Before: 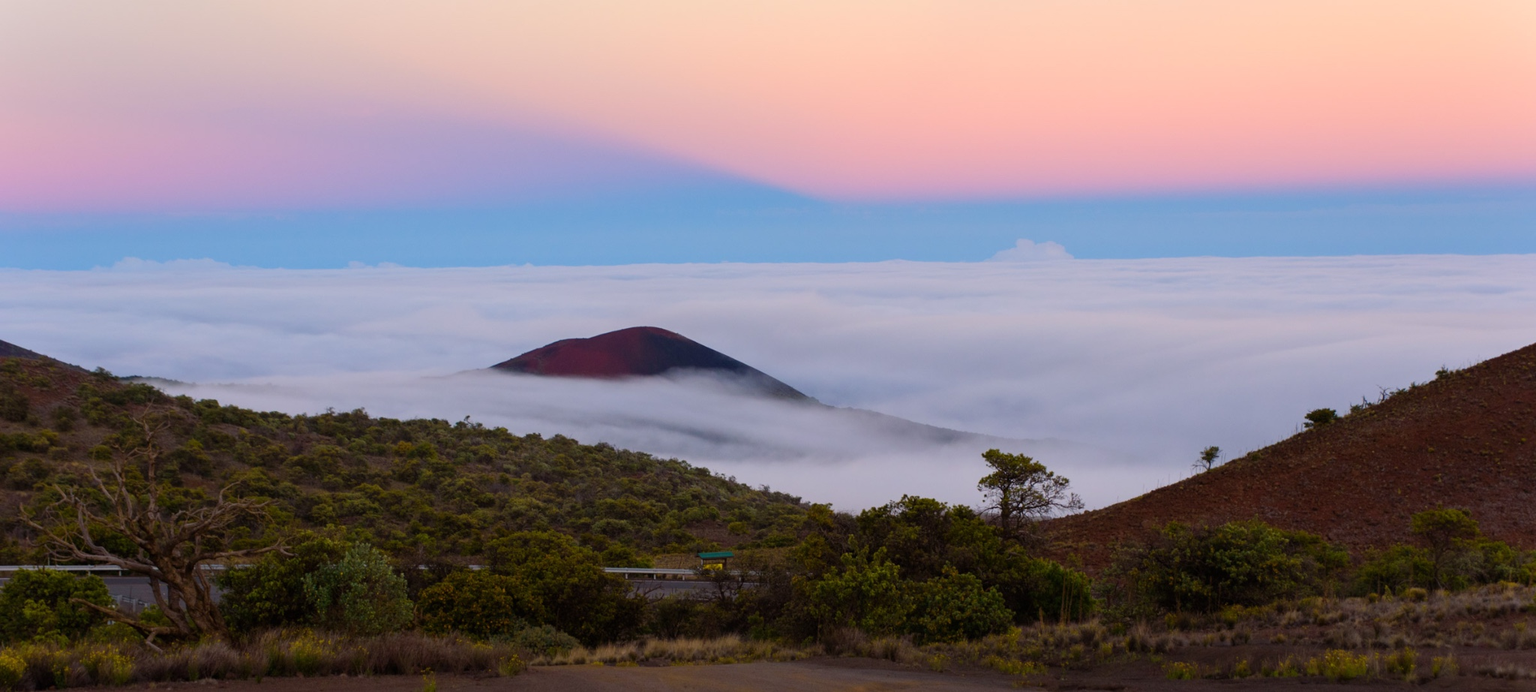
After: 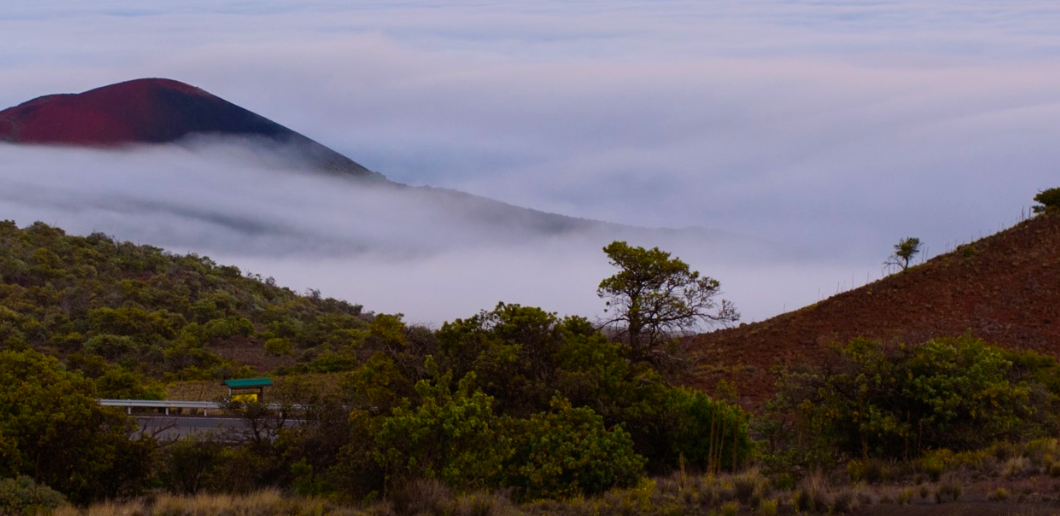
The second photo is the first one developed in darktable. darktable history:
contrast brightness saturation: contrast 0.04, saturation 0.16
crop: left 34.479%, top 38.822%, right 13.718%, bottom 5.172%
